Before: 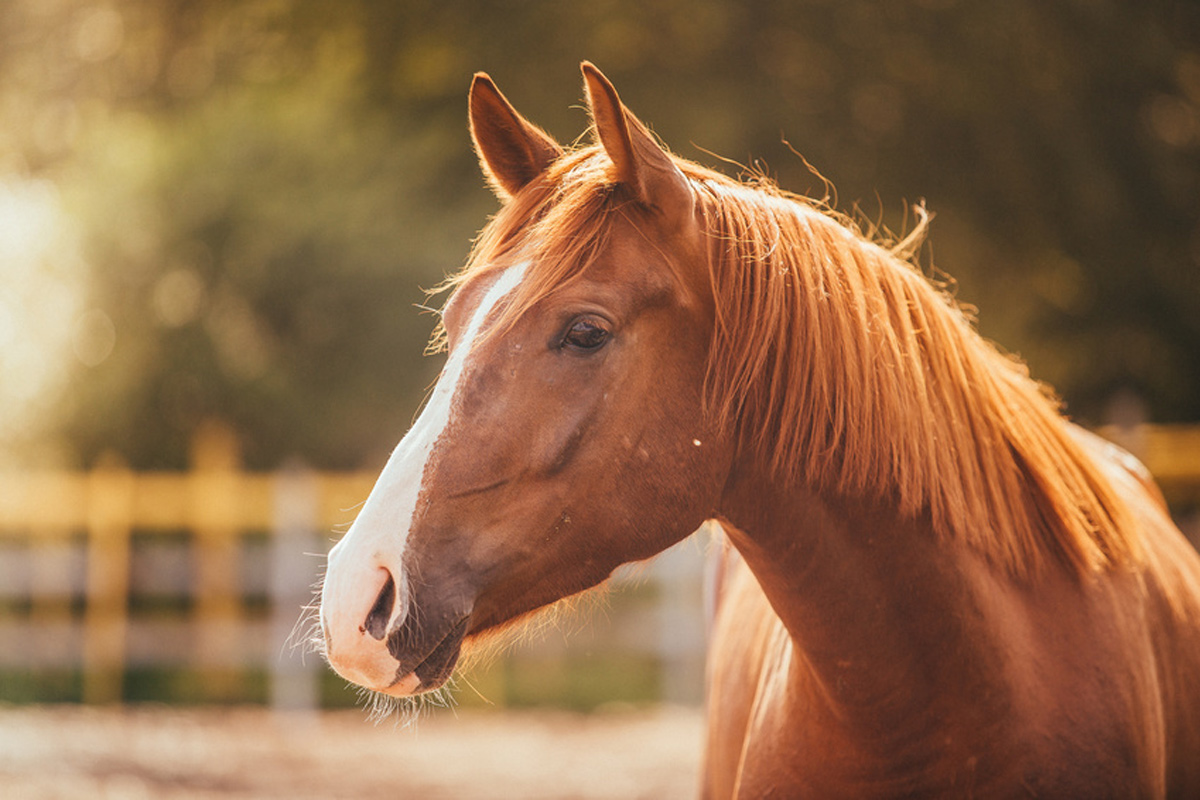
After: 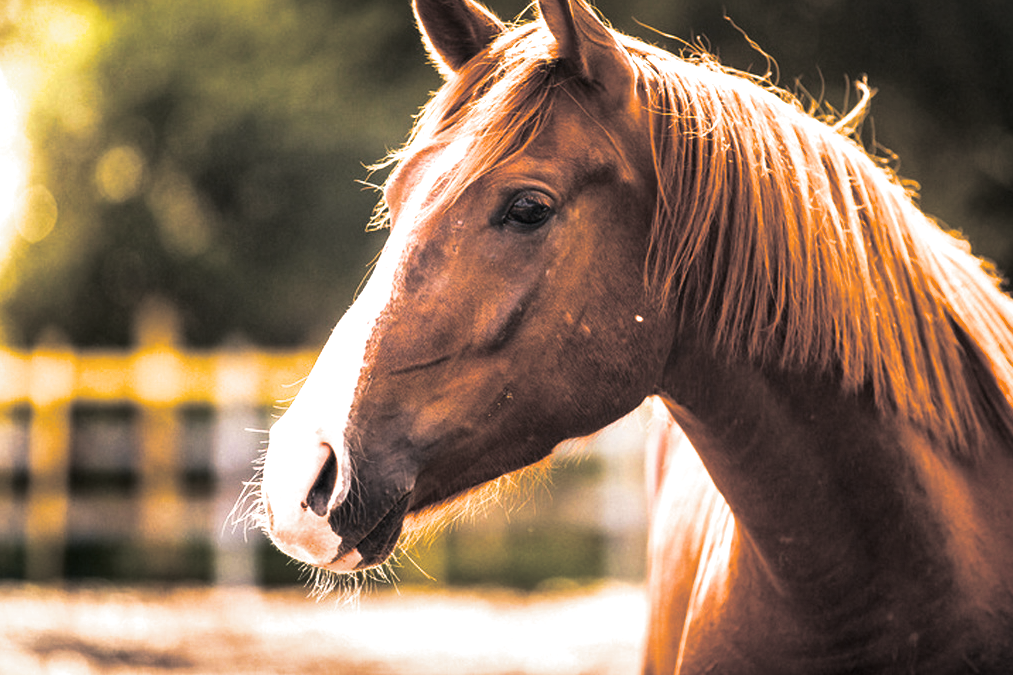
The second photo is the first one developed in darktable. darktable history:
shadows and highlights: shadows 25, highlights -48, soften with gaussian
white balance: red 0.967, blue 1.049
crop and rotate: left 4.842%, top 15.51%, right 10.668%
filmic rgb: white relative exposure 2.2 EV, hardness 6.97
color balance rgb: linear chroma grading › global chroma 9%, perceptual saturation grading › global saturation 36%, perceptual saturation grading › shadows 35%, perceptual brilliance grading › global brilliance 15%, perceptual brilliance grading › shadows -35%, global vibrance 15%
split-toning: shadows › hue 201.6°, shadows › saturation 0.16, highlights › hue 50.4°, highlights › saturation 0.2, balance -49.9
local contrast: mode bilateral grid, contrast 20, coarseness 50, detail 132%, midtone range 0.2
